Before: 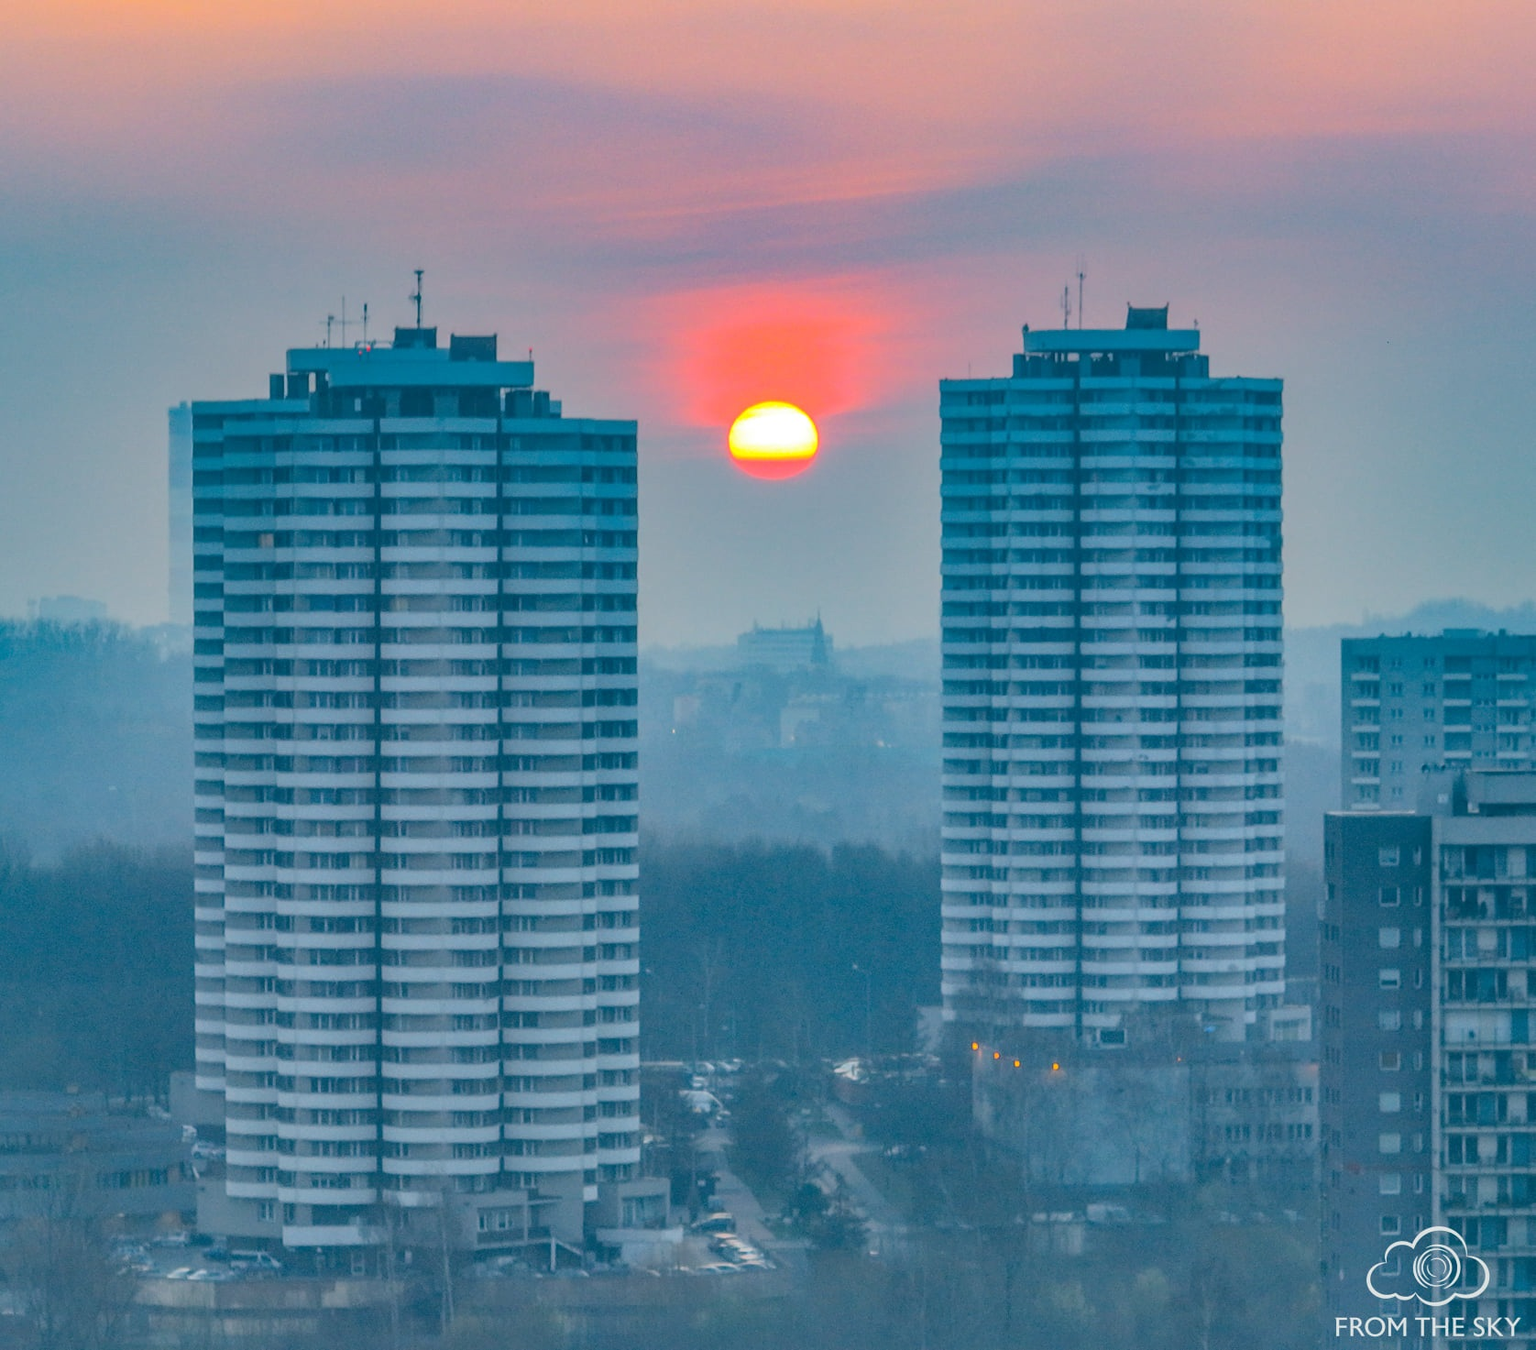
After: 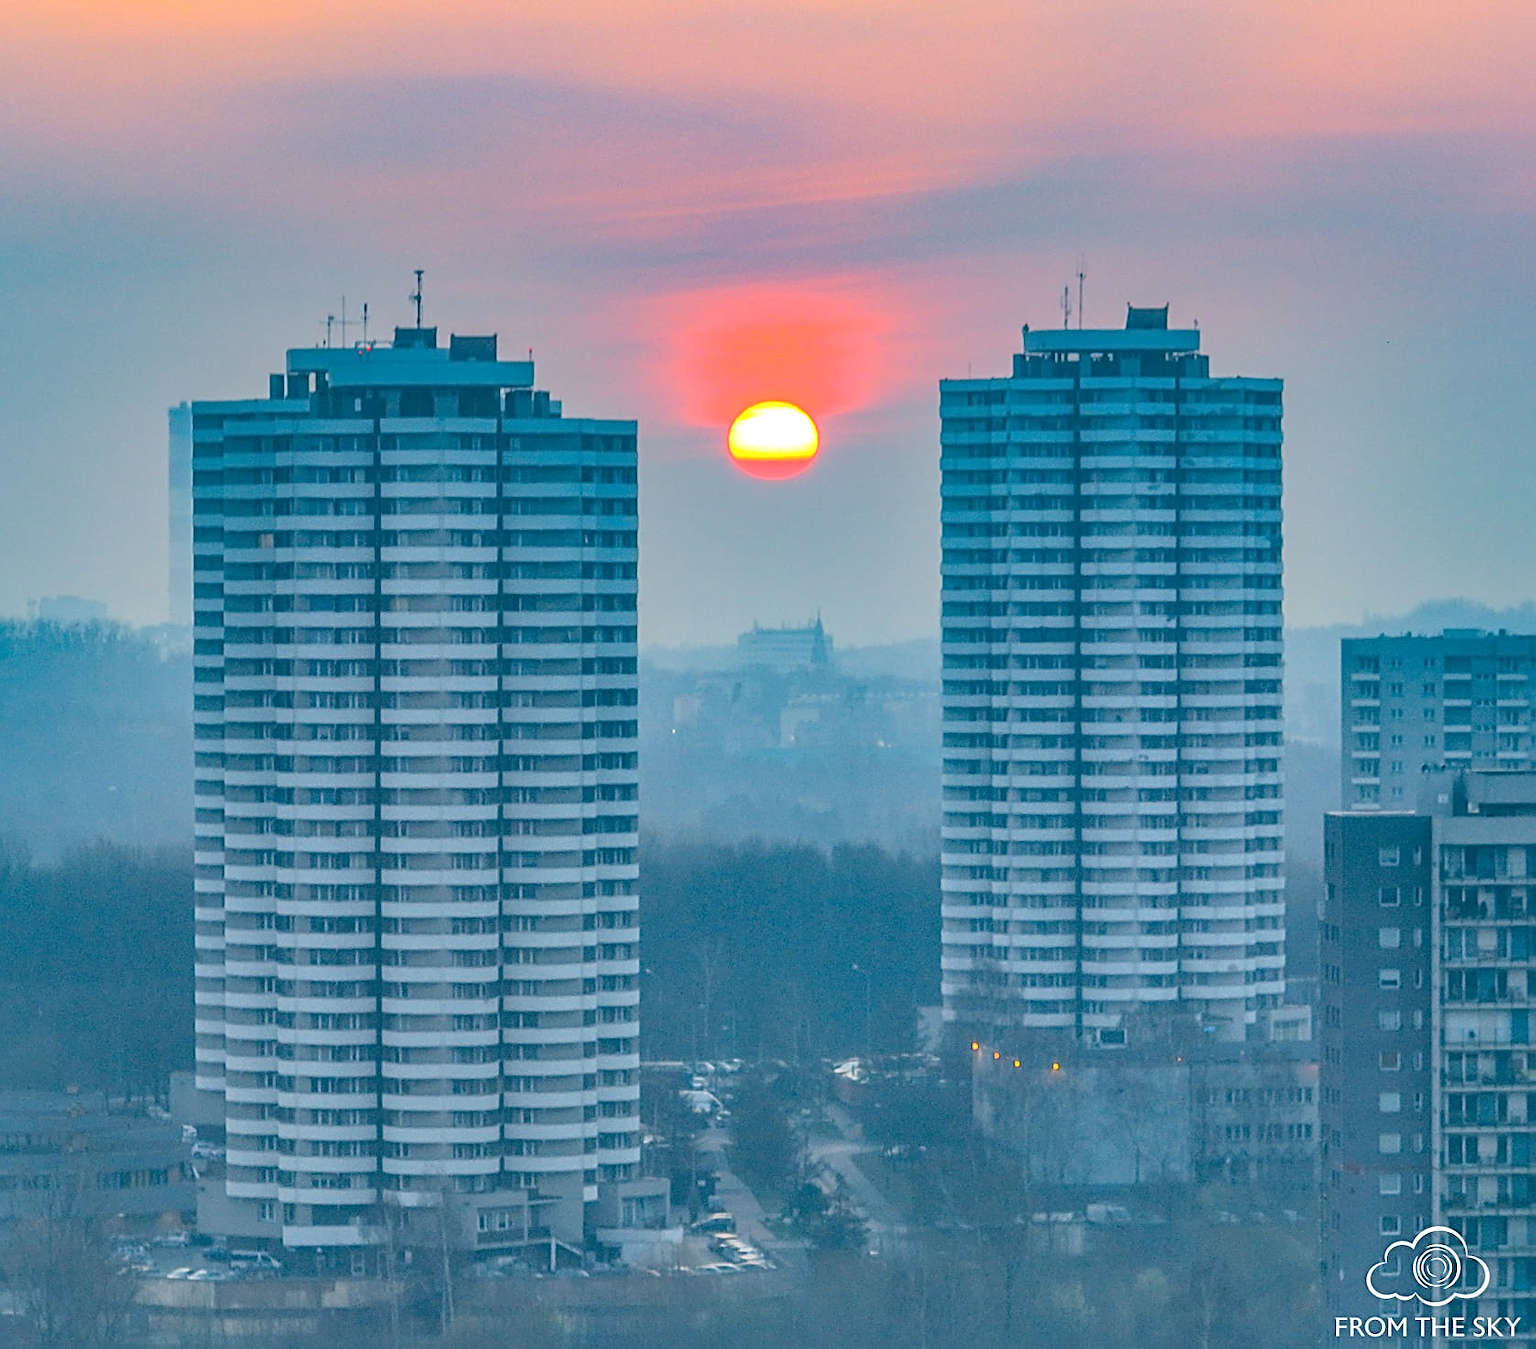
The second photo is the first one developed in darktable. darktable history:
sharpen: radius 2.531, amount 0.627
exposure: exposure 0.211 EV, compensate exposure bias true, compensate highlight preservation false
